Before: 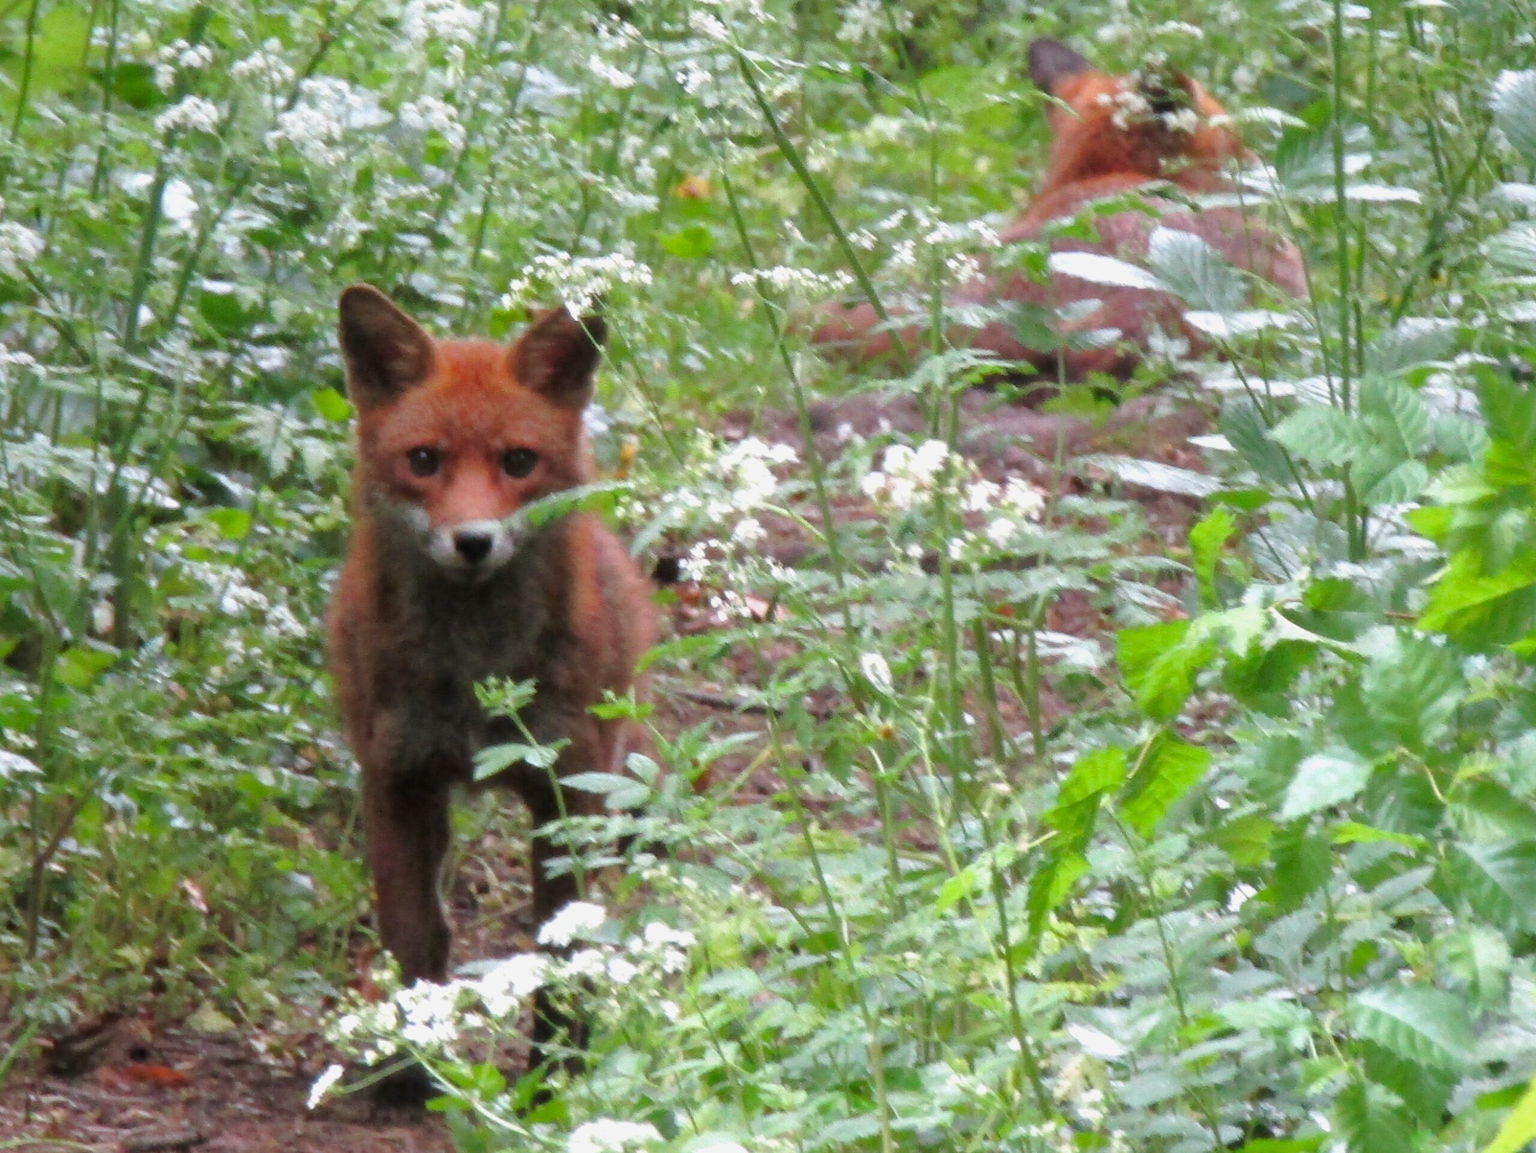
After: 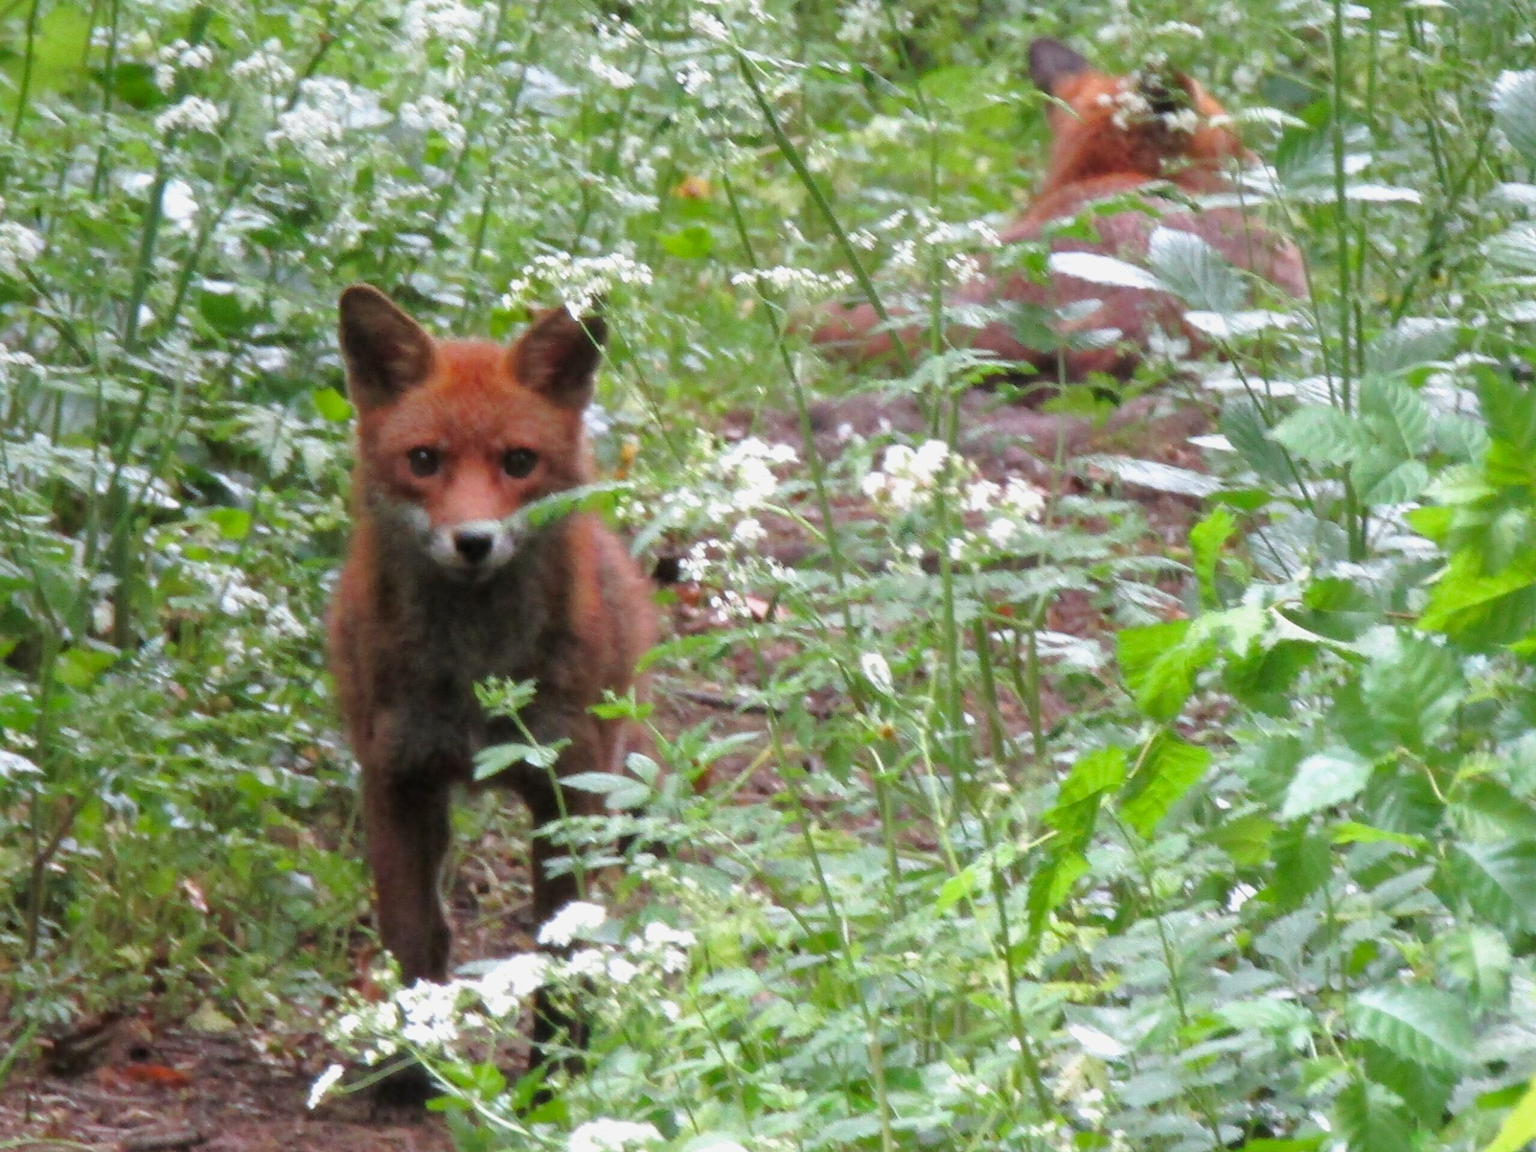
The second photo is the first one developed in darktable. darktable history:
shadows and highlights: radius 332.01, shadows 53.47, highlights -99.75, compress 94.39%, soften with gaussian
